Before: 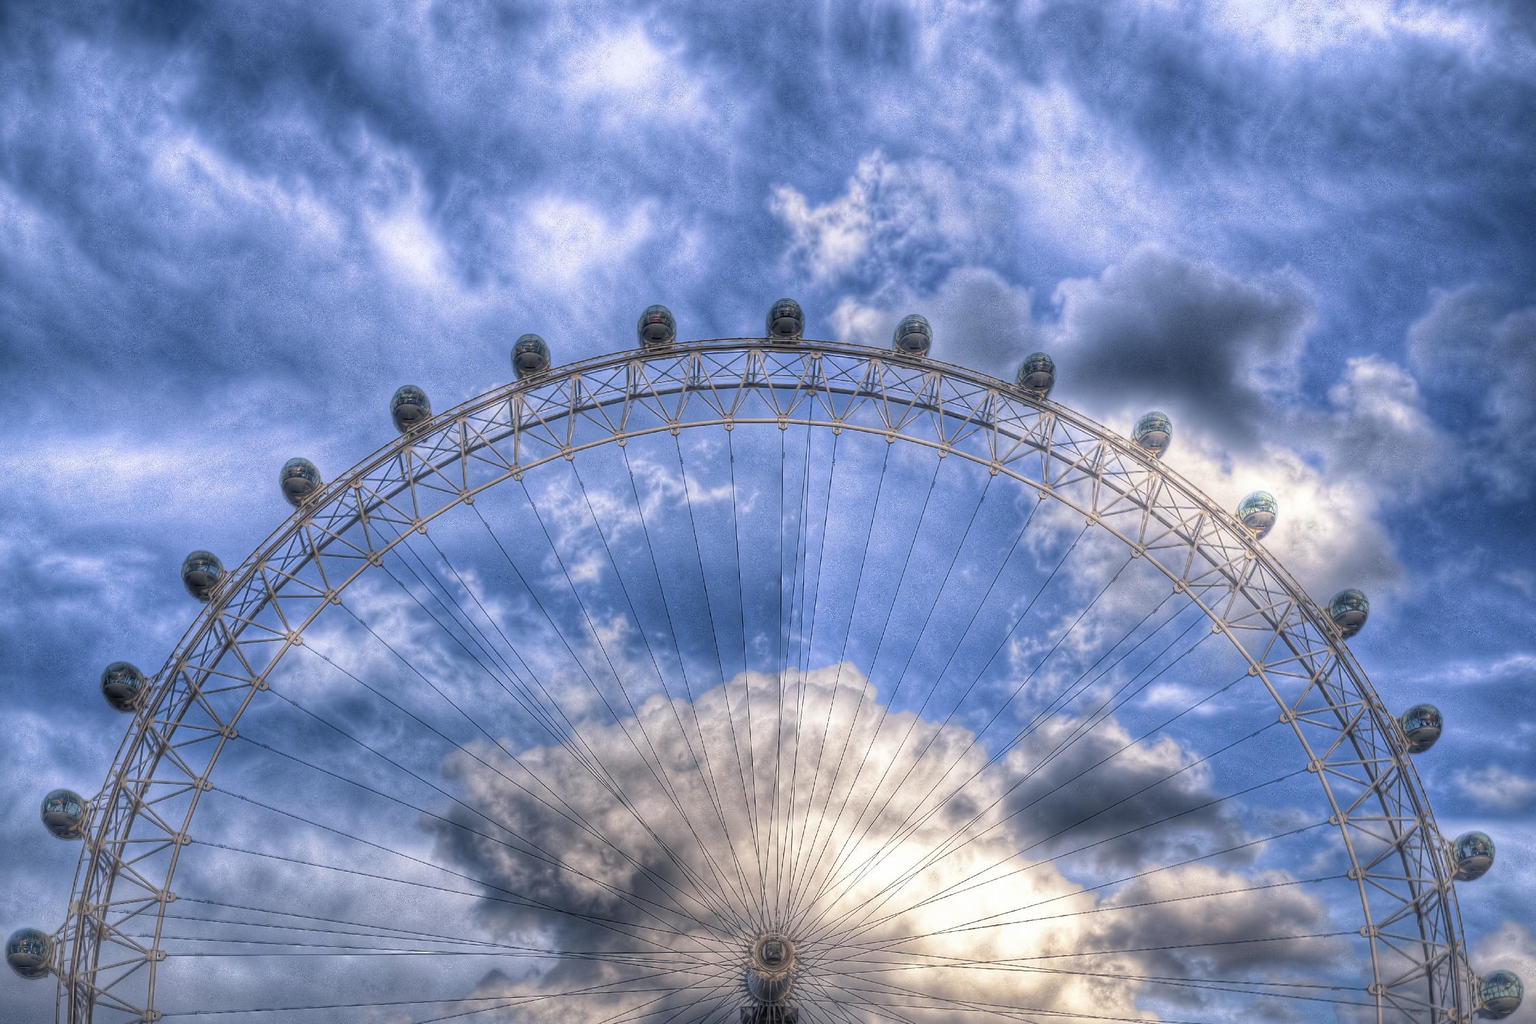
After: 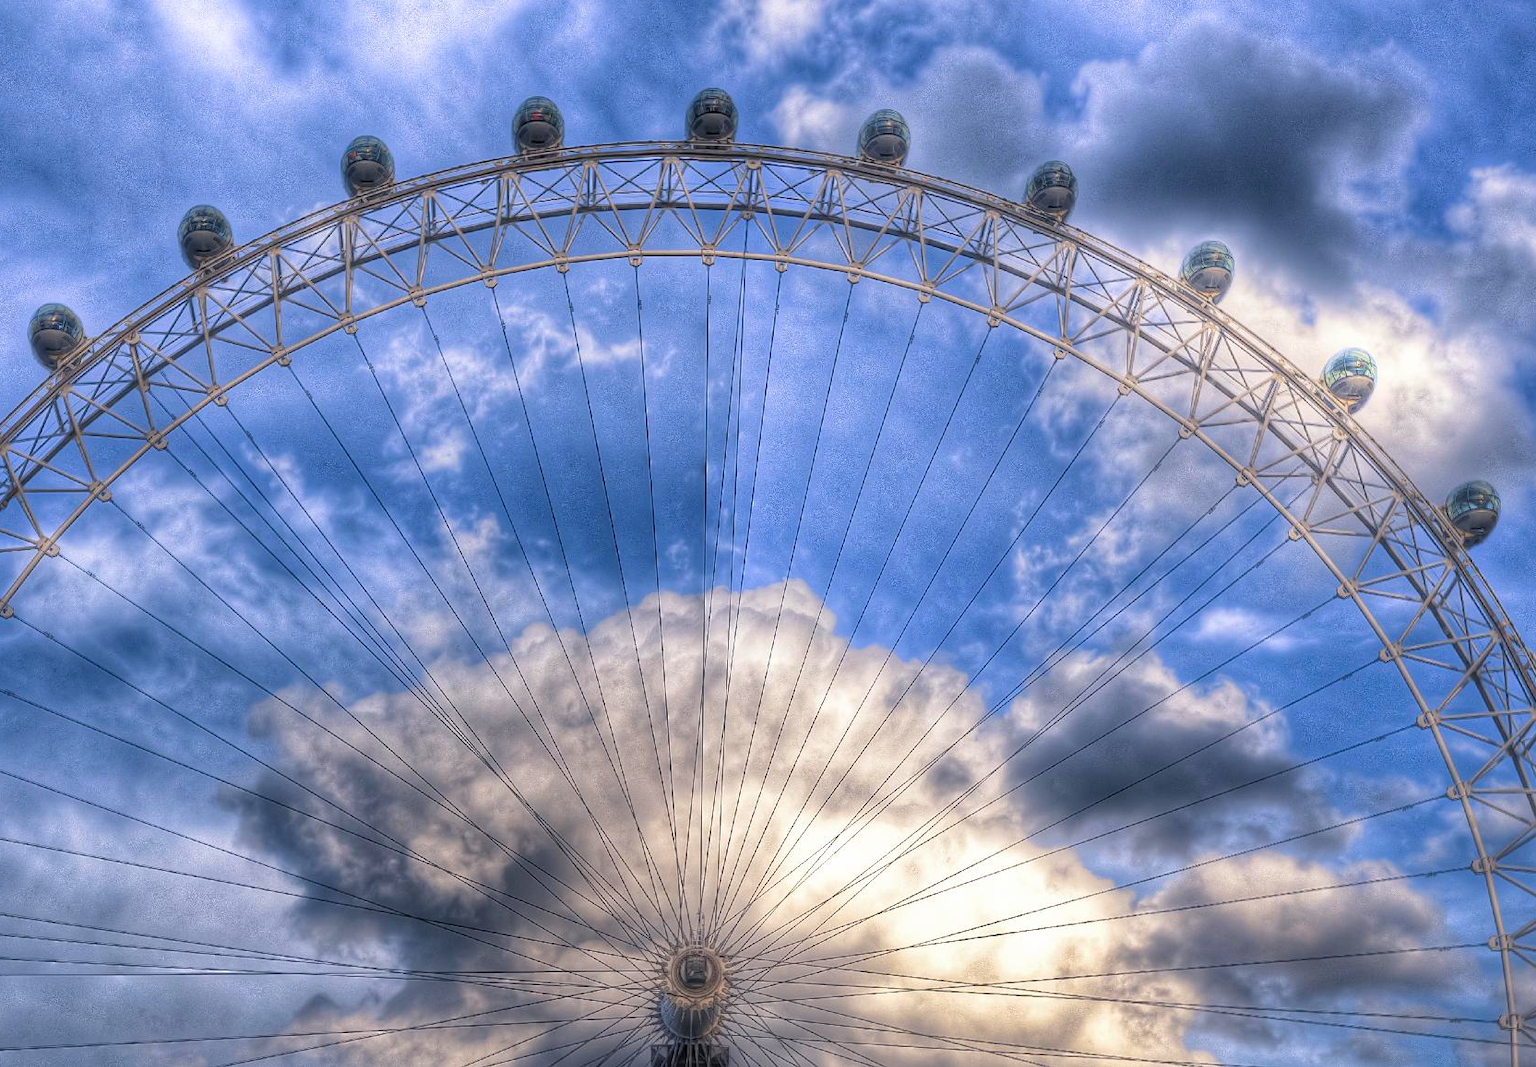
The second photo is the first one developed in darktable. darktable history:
crop: left 16.871%, top 22.857%, right 9.116%
color balance rgb: perceptual saturation grading › global saturation 20%, global vibrance 20%
